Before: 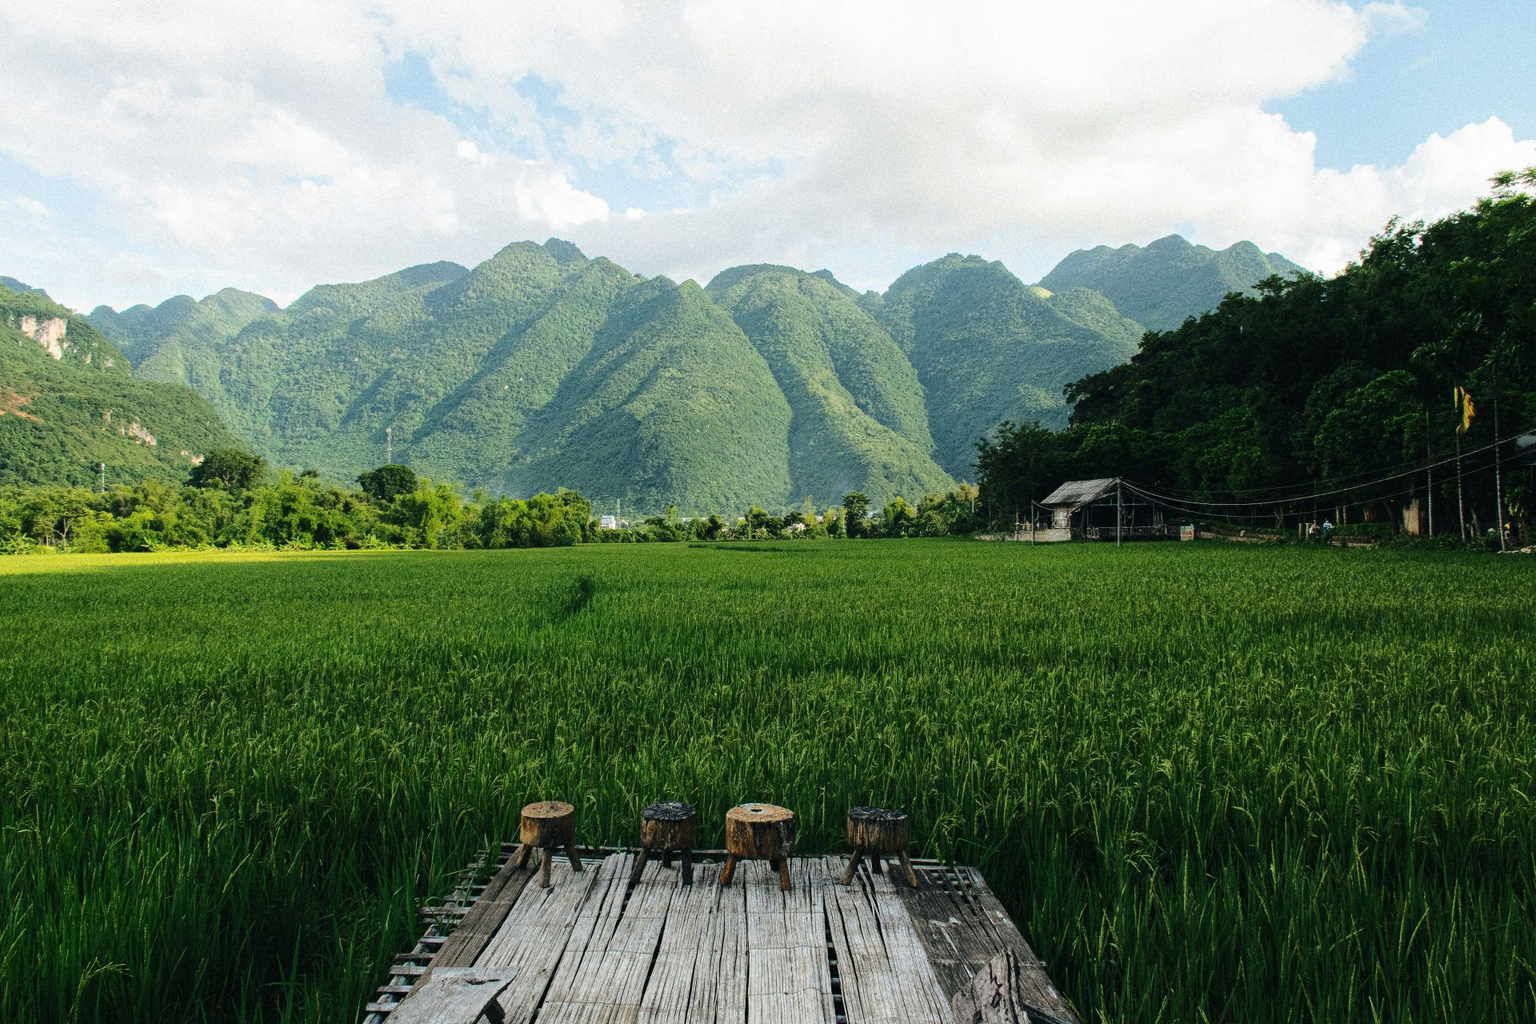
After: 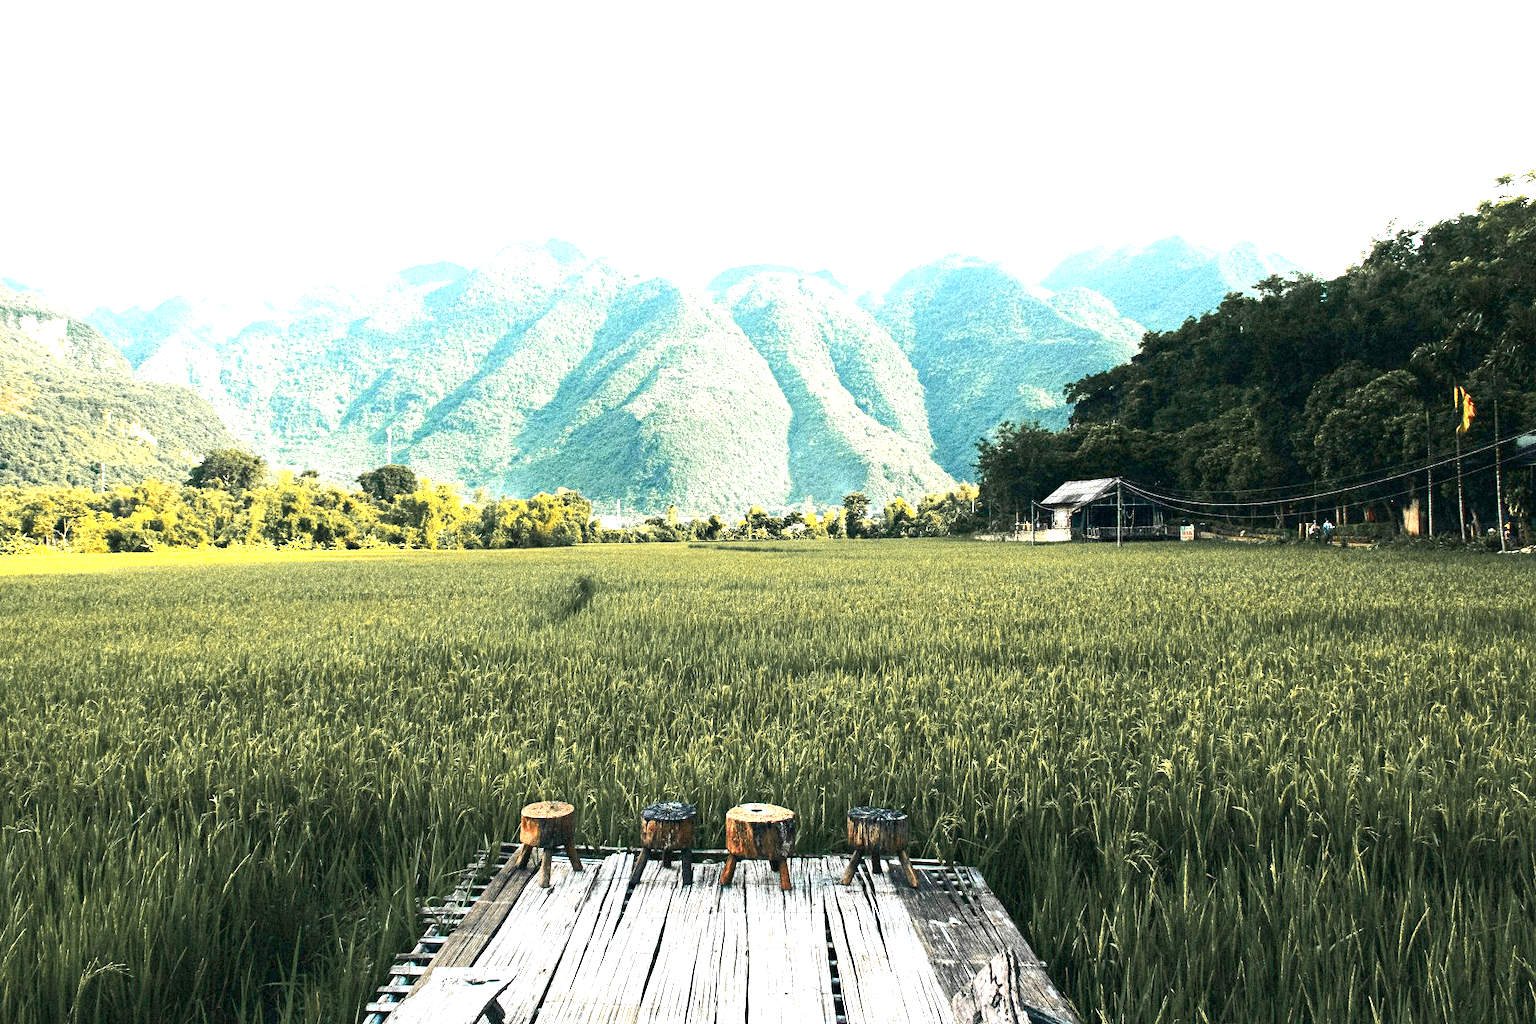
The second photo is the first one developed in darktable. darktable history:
color zones: curves: ch1 [(0.263, 0.53) (0.376, 0.287) (0.487, 0.512) (0.748, 0.547) (1, 0.513)]; ch2 [(0.262, 0.45) (0.751, 0.477)], mix 31.98%
exposure: black level correction 0.001, exposure 1.84 EV, compensate highlight preservation false
tone equalizer: on, module defaults
